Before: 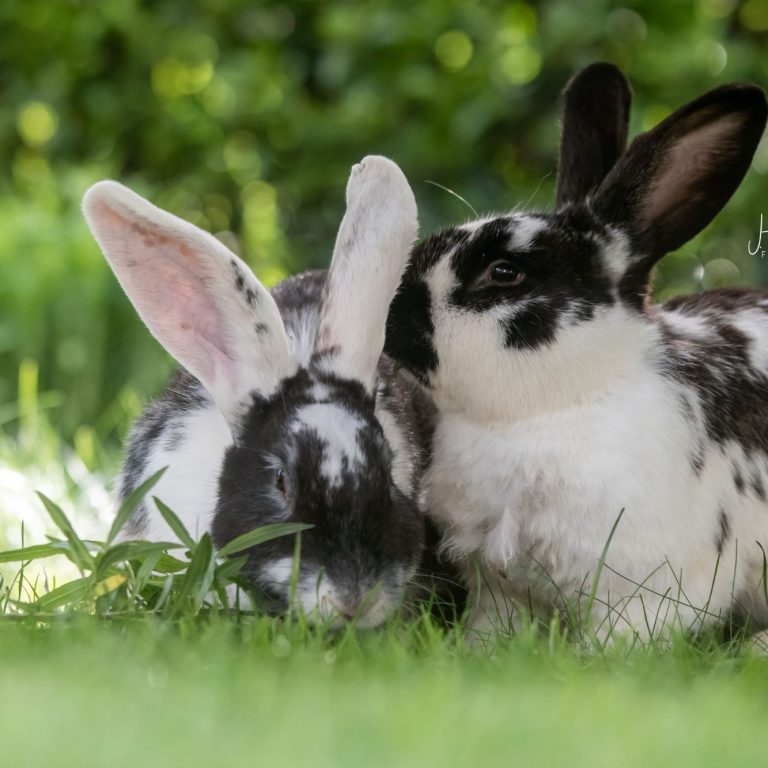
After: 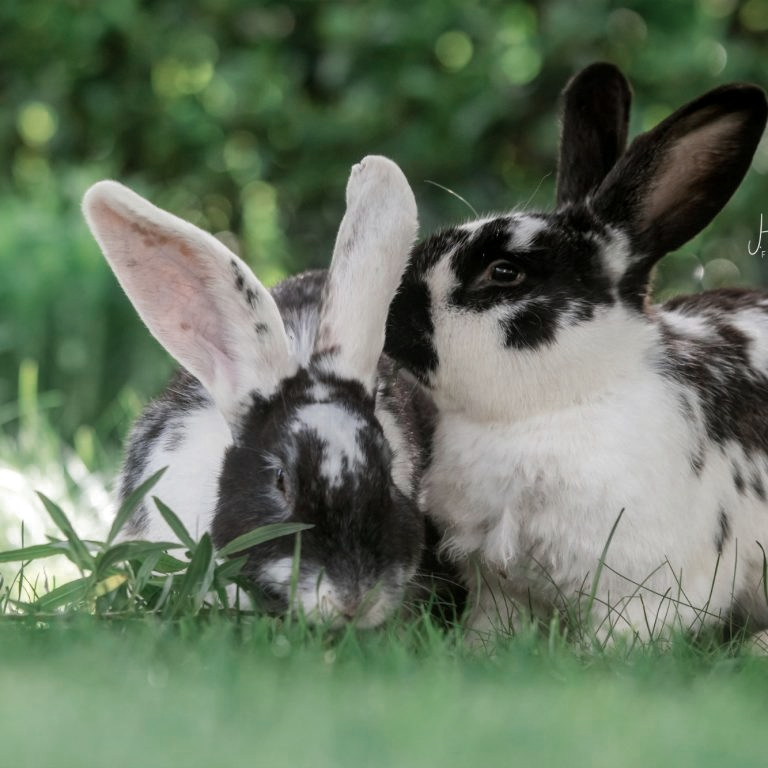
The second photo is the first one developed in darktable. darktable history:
color zones: curves: ch0 [(0, 0.5) (0.125, 0.4) (0.25, 0.5) (0.375, 0.4) (0.5, 0.4) (0.625, 0.35) (0.75, 0.35) (0.875, 0.5)]; ch1 [(0, 0.35) (0.125, 0.45) (0.25, 0.35) (0.375, 0.35) (0.5, 0.35) (0.625, 0.35) (0.75, 0.45) (0.875, 0.35)]; ch2 [(0, 0.6) (0.125, 0.5) (0.25, 0.5) (0.375, 0.6) (0.5, 0.6) (0.625, 0.5) (0.75, 0.5) (0.875, 0.5)], mix 17.82%
local contrast: mode bilateral grid, contrast 21, coarseness 51, detail 119%, midtone range 0.2
